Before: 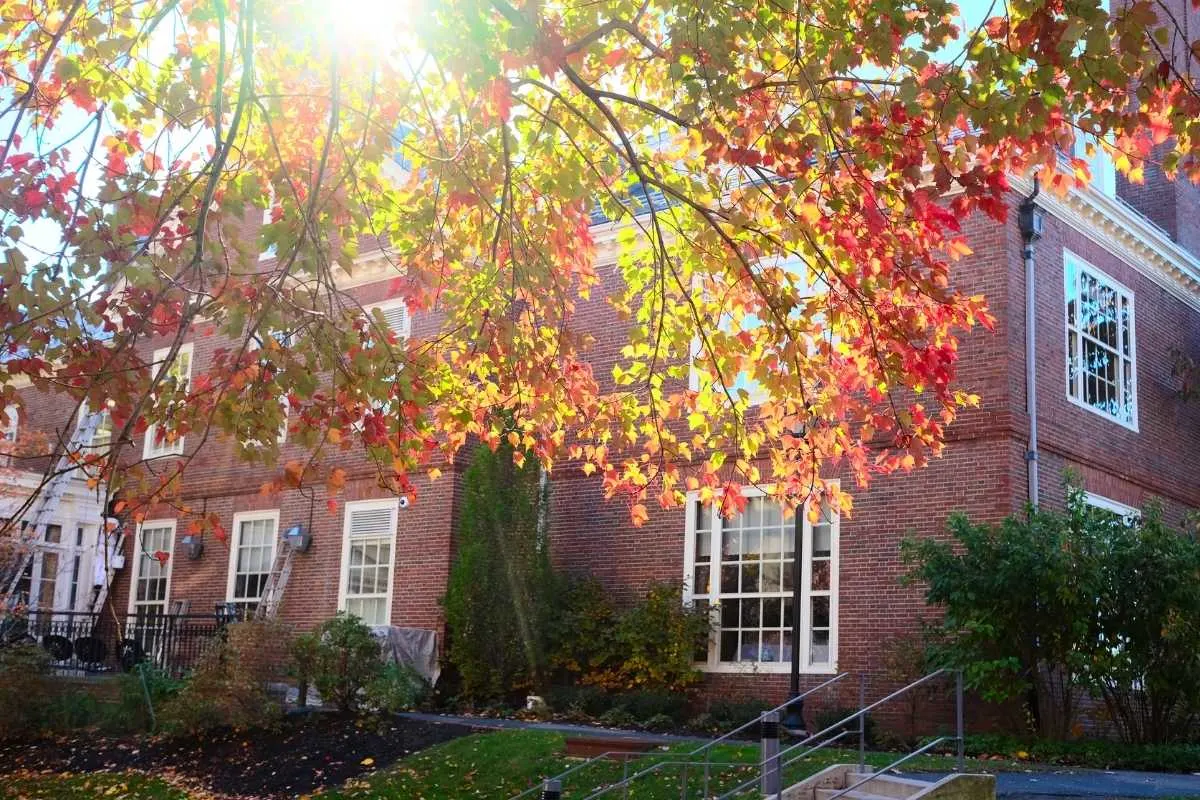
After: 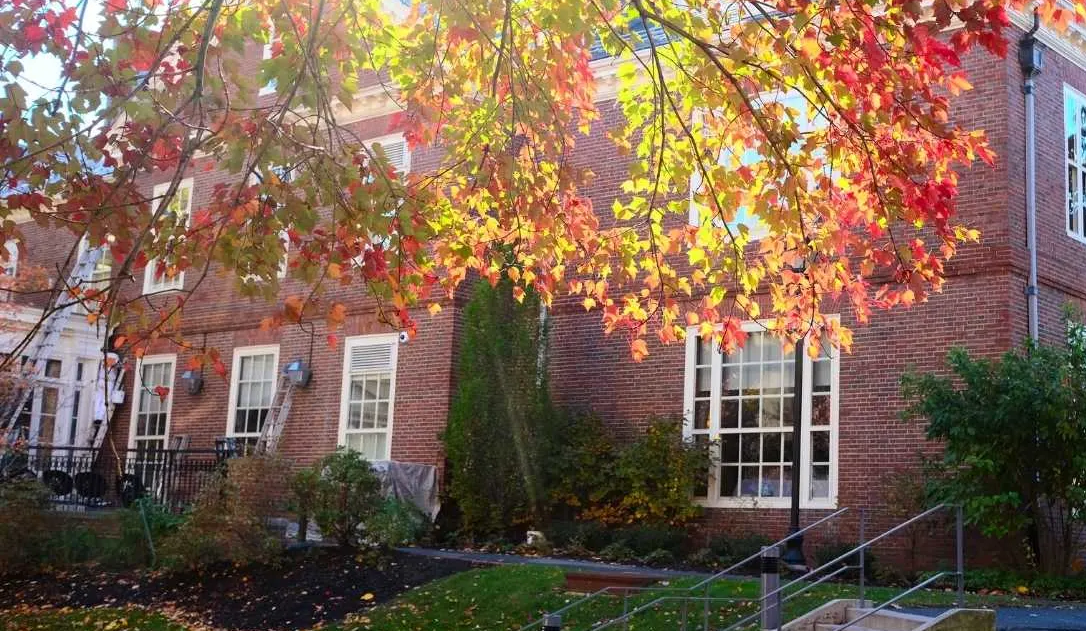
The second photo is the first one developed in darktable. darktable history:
crop: top 20.724%, right 9.457%, bottom 0.29%
